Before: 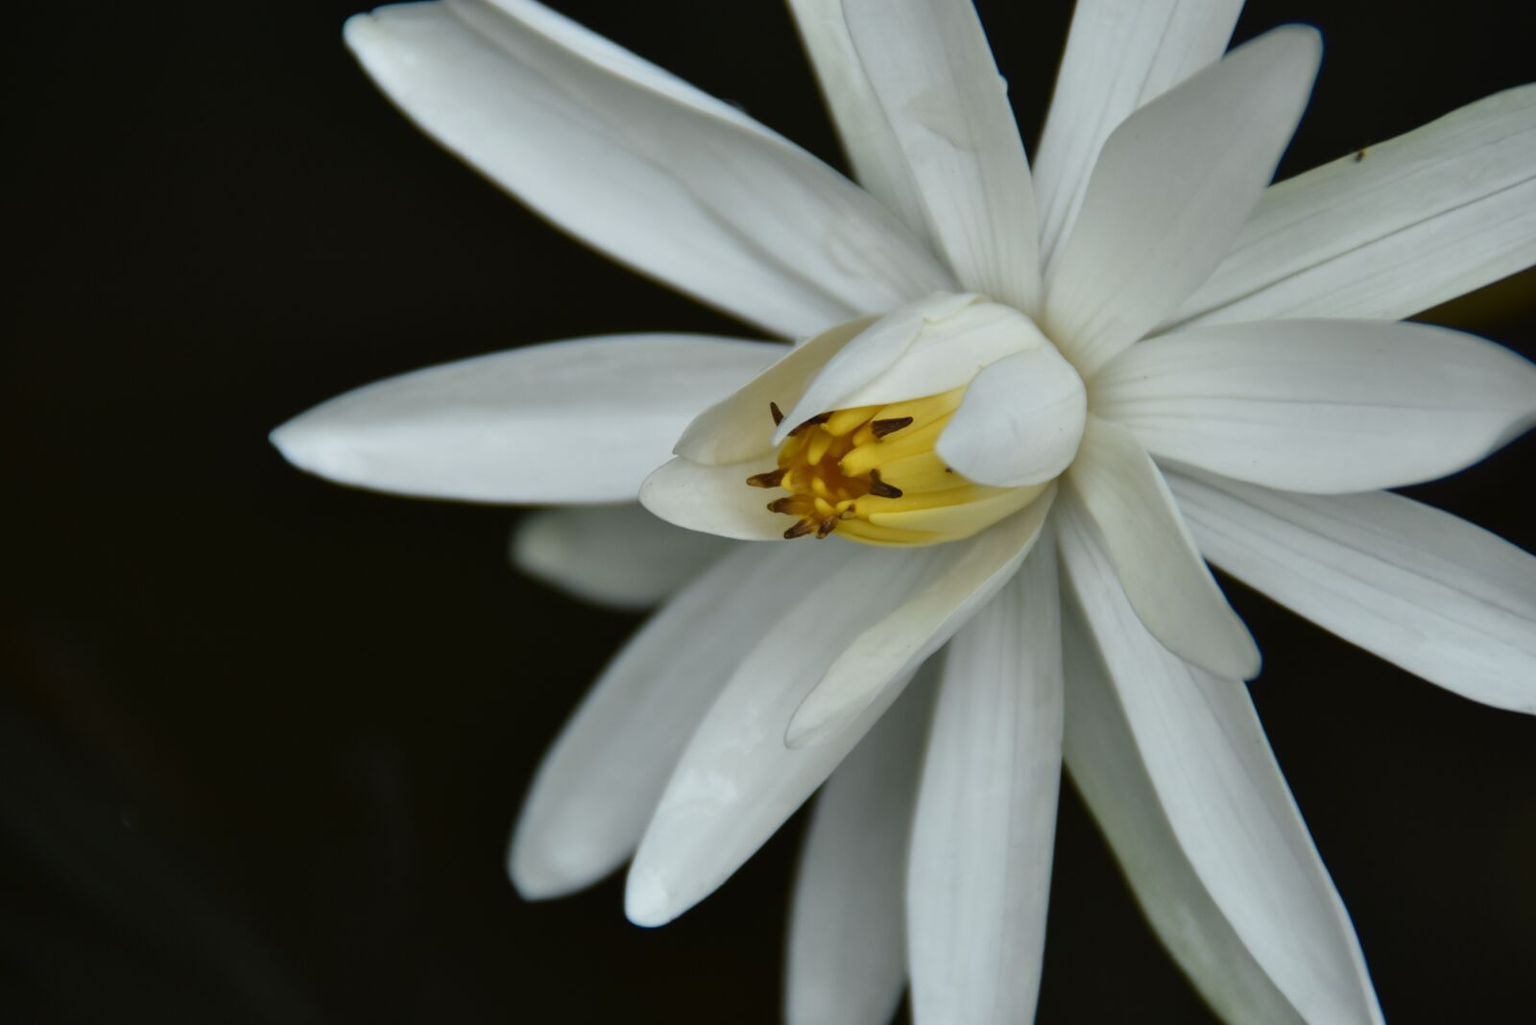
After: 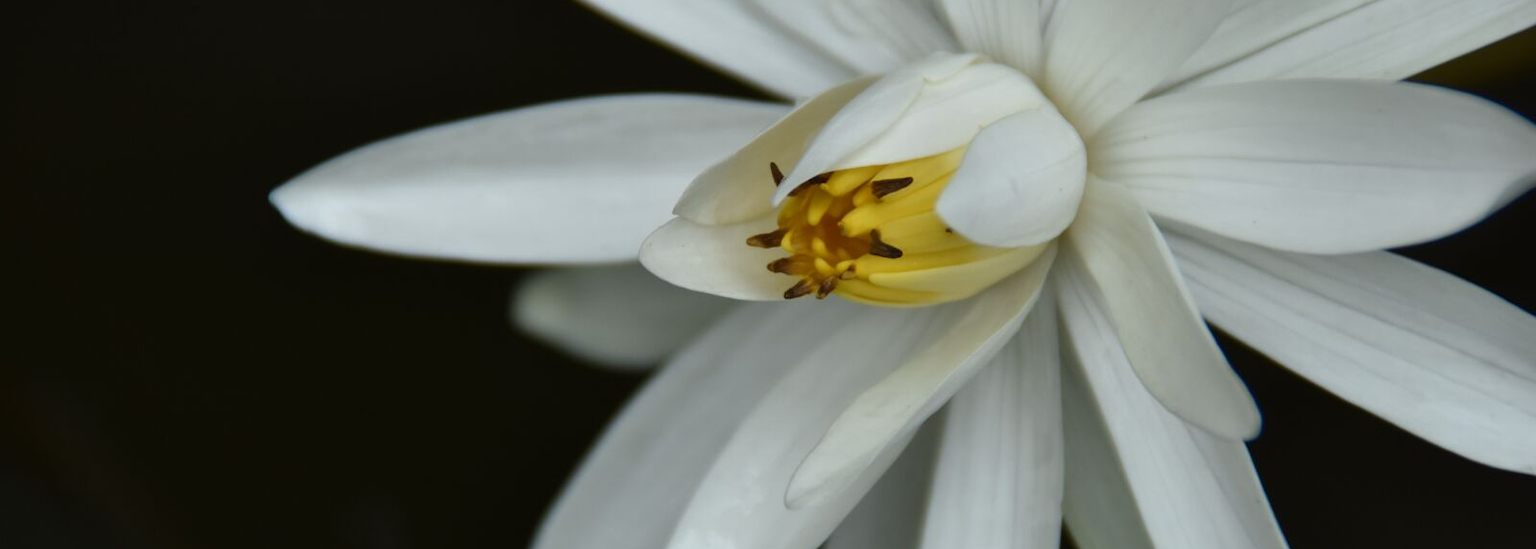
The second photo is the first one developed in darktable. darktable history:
crop and rotate: top 23.418%, bottom 22.985%
base curve: preserve colors none
